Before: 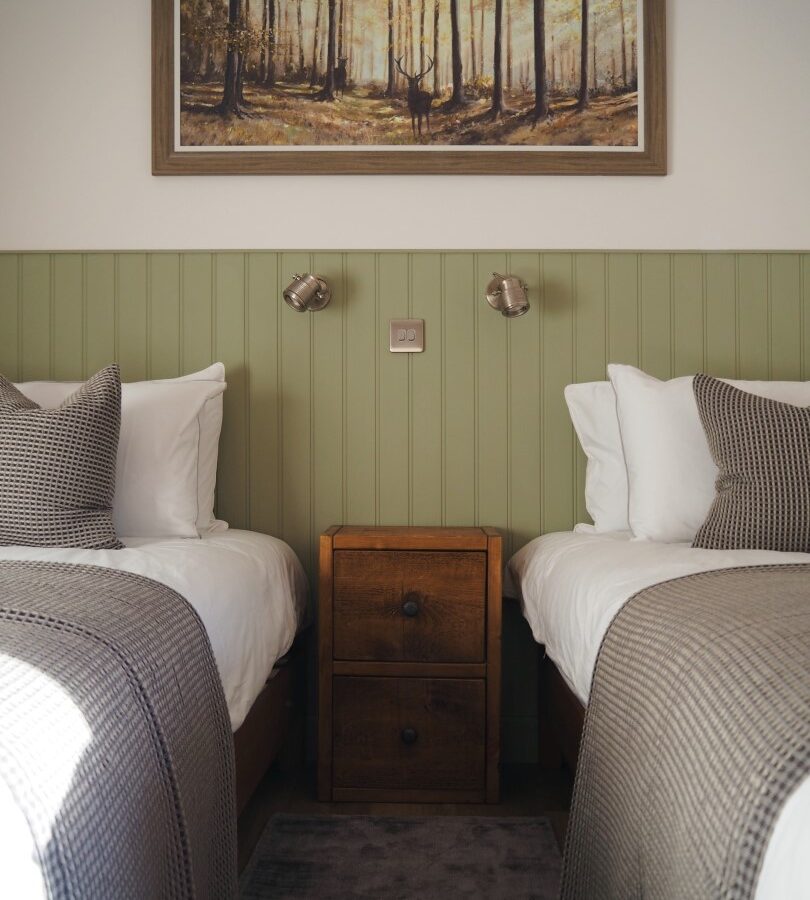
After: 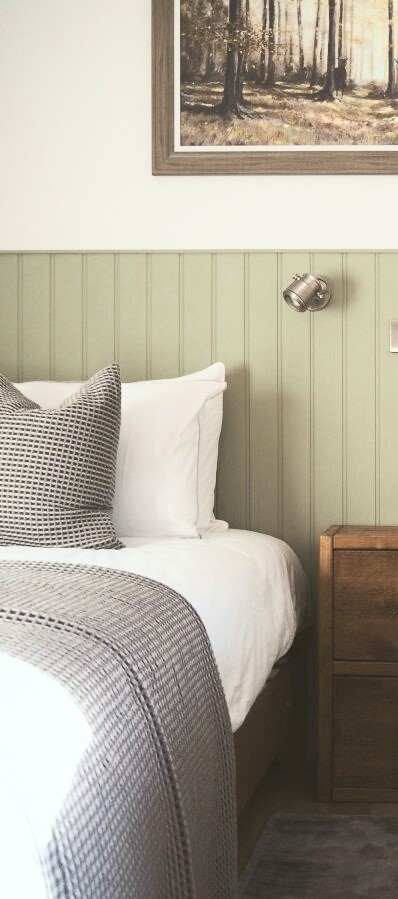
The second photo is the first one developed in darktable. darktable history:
color balance: lift [1.004, 1.002, 1.002, 0.998], gamma [1, 1.007, 1.002, 0.993], gain [1, 0.977, 1.013, 1.023], contrast -3.64%
contrast brightness saturation: contrast 0.43, brightness 0.56, saturation -0.19
crop and rotate: left 0%, top 0%, right 50.845%
